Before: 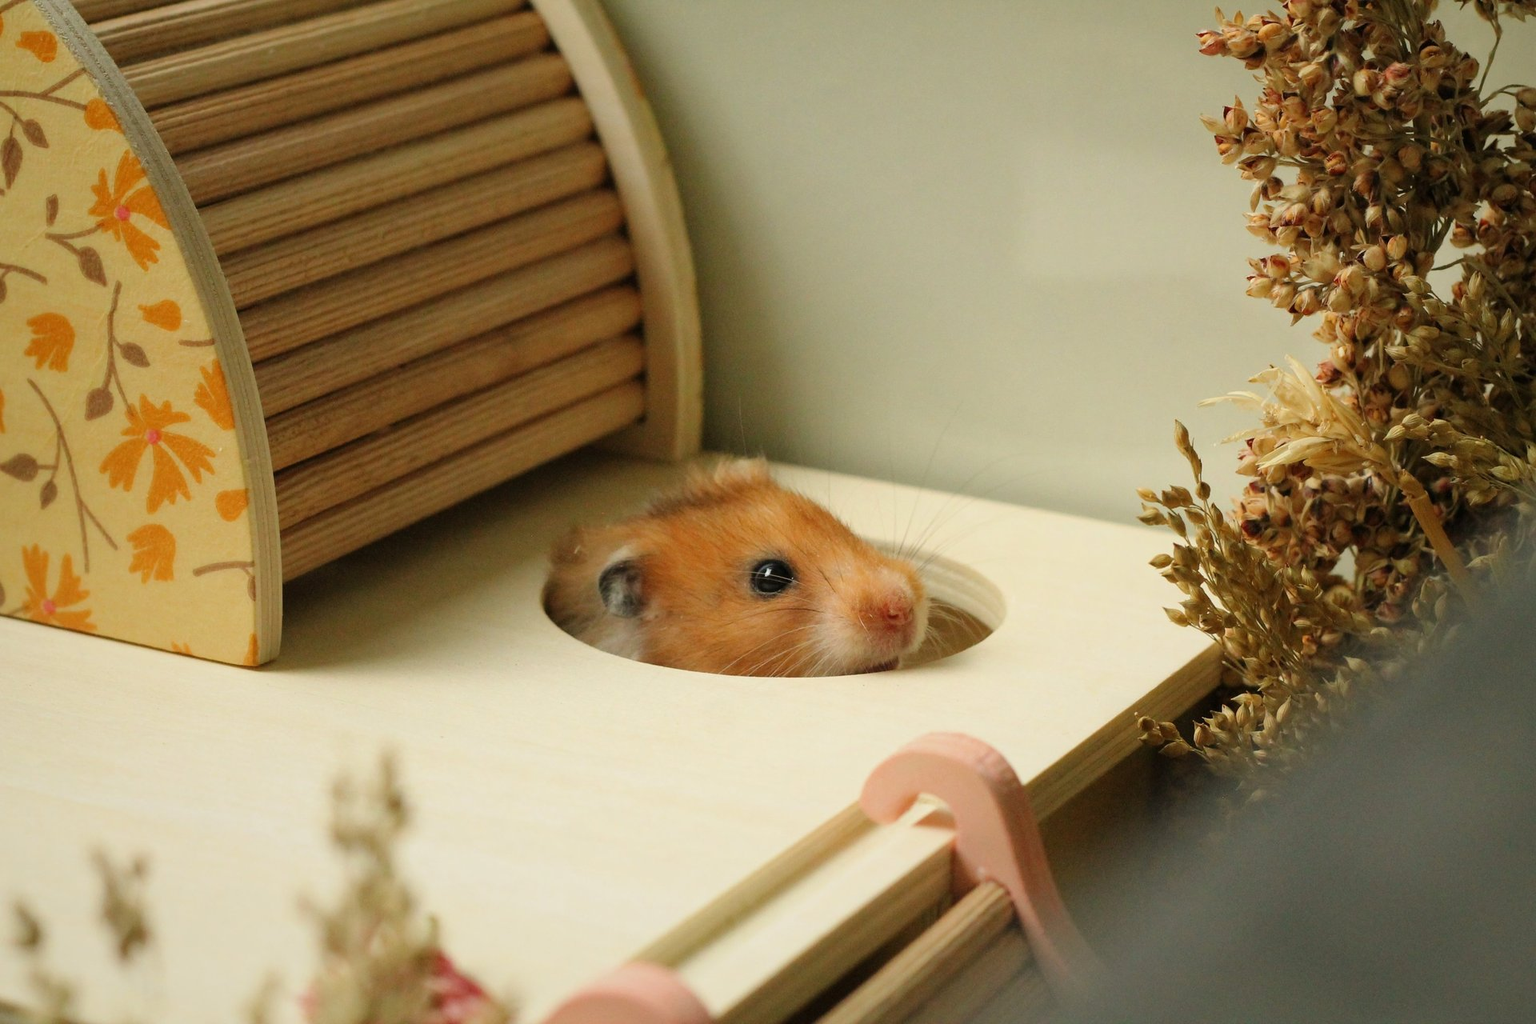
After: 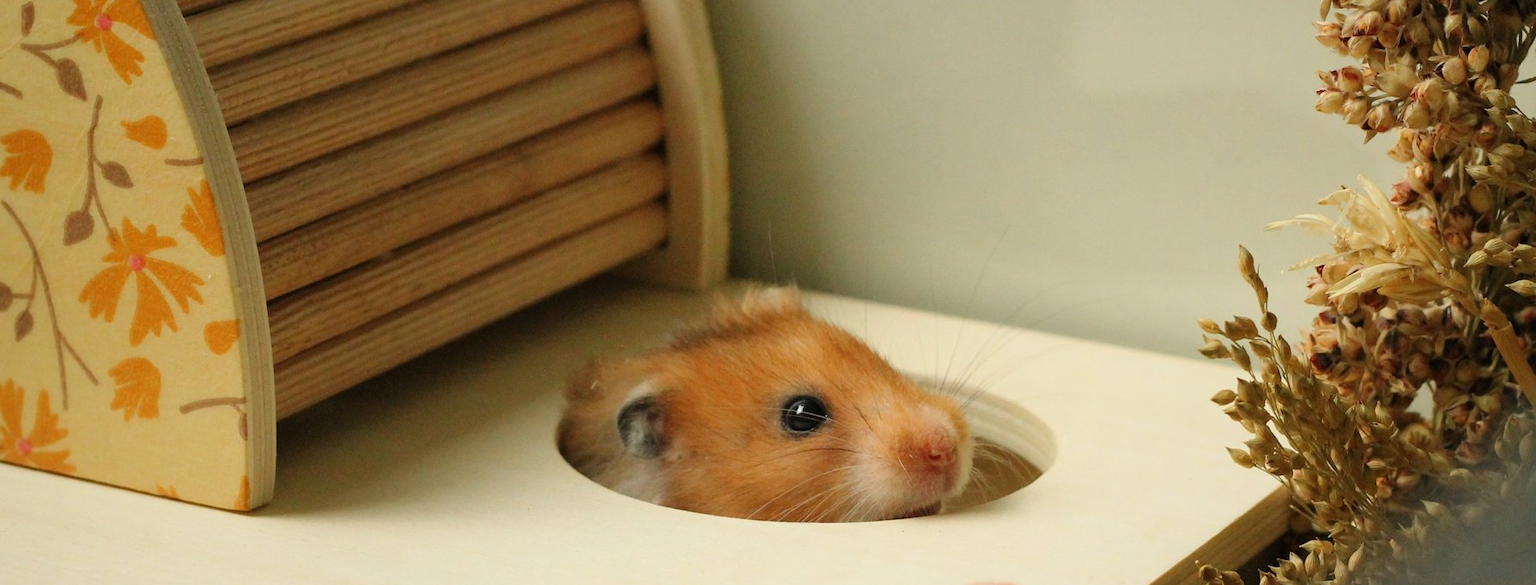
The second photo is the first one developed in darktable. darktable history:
crop: left 1.745%, top 18.844%, right 5.502%, bottom 28.123%
